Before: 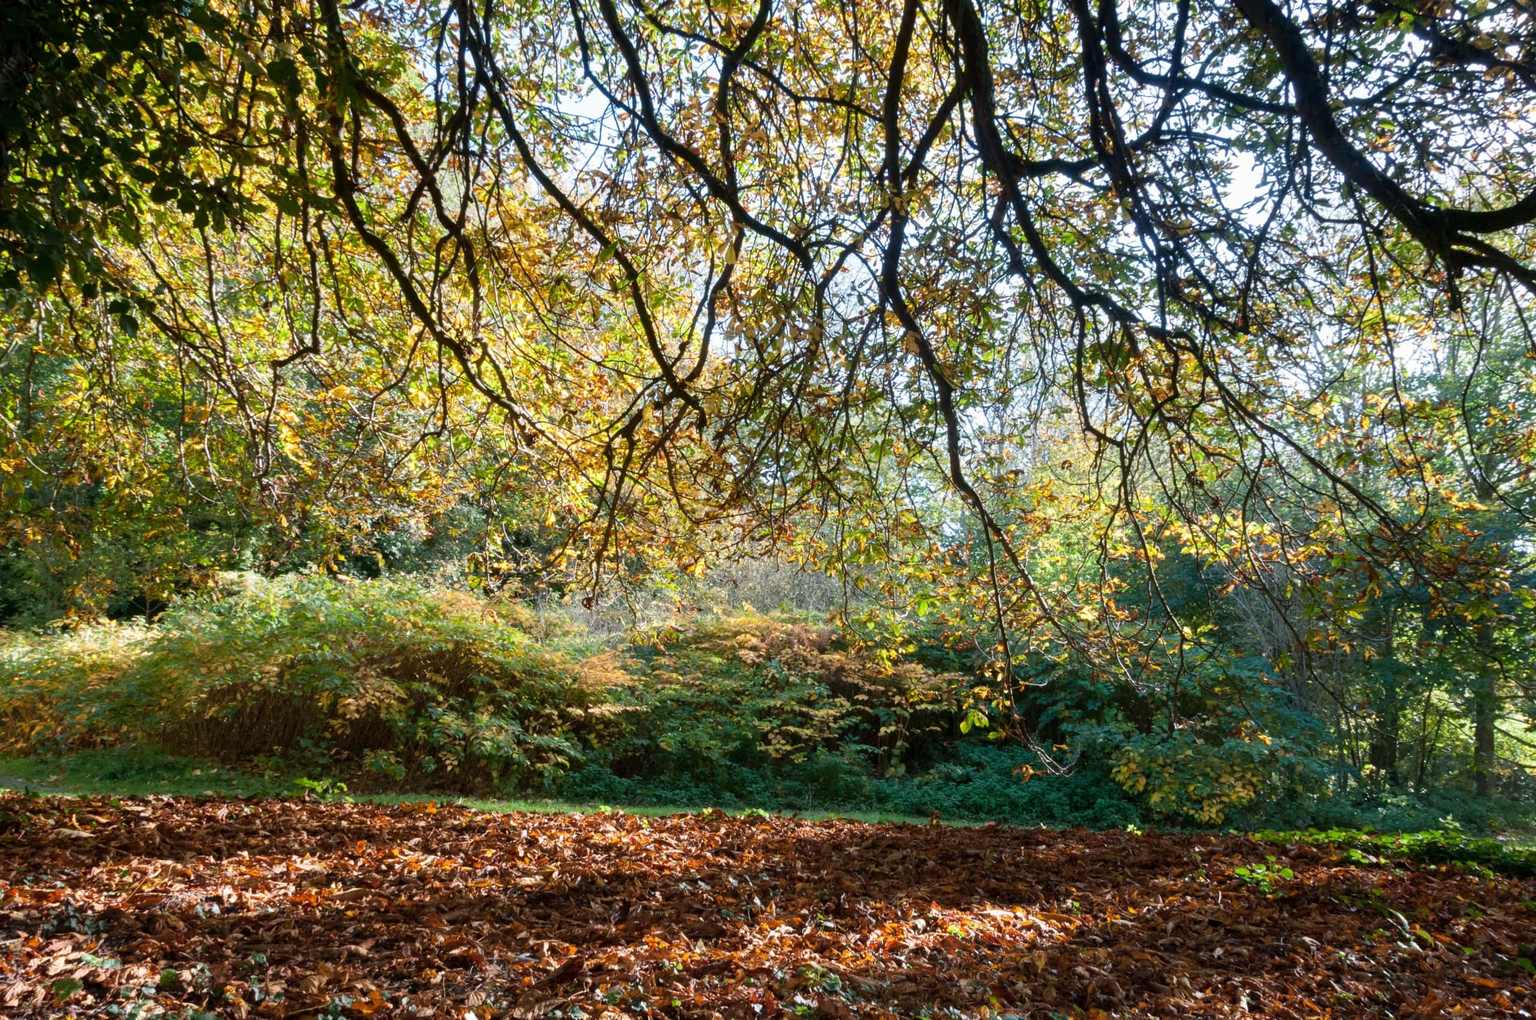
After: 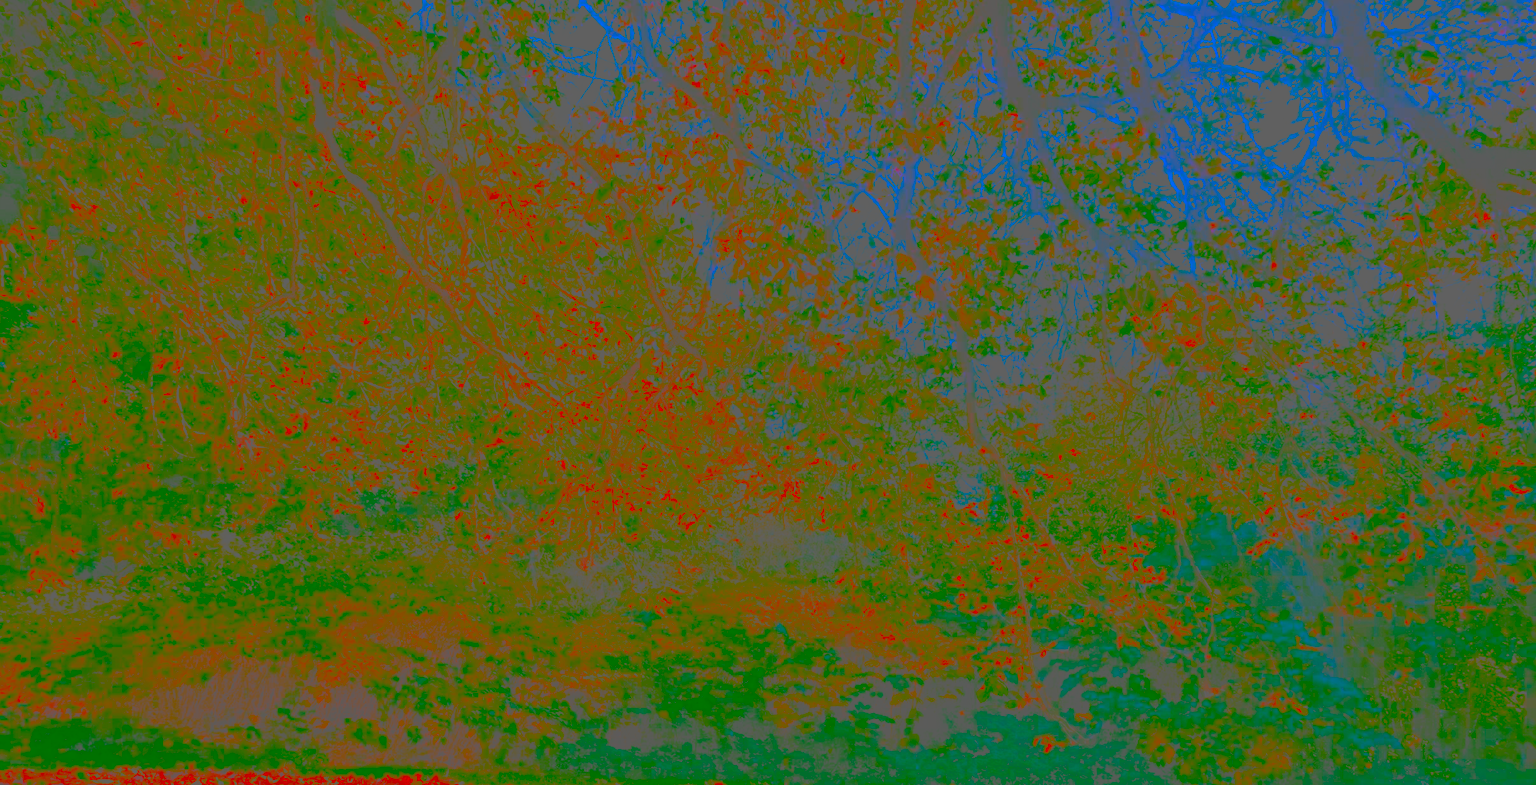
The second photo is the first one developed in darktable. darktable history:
contrast brightness saturation: contrast -0.98, brightness -0.168, saturation 0.763
crop: left 2.538%, top 7.031%, right 3.113%, bottom 20.294%
base curve: curves: ch0 [(0, 0) (0.007, 0.004) (0.027, 0.03) (0.046, 0.07) (0.207, 0.54) (0.442, 0.872) (0.673, 0.972) (1, 1)], preserve colors none
